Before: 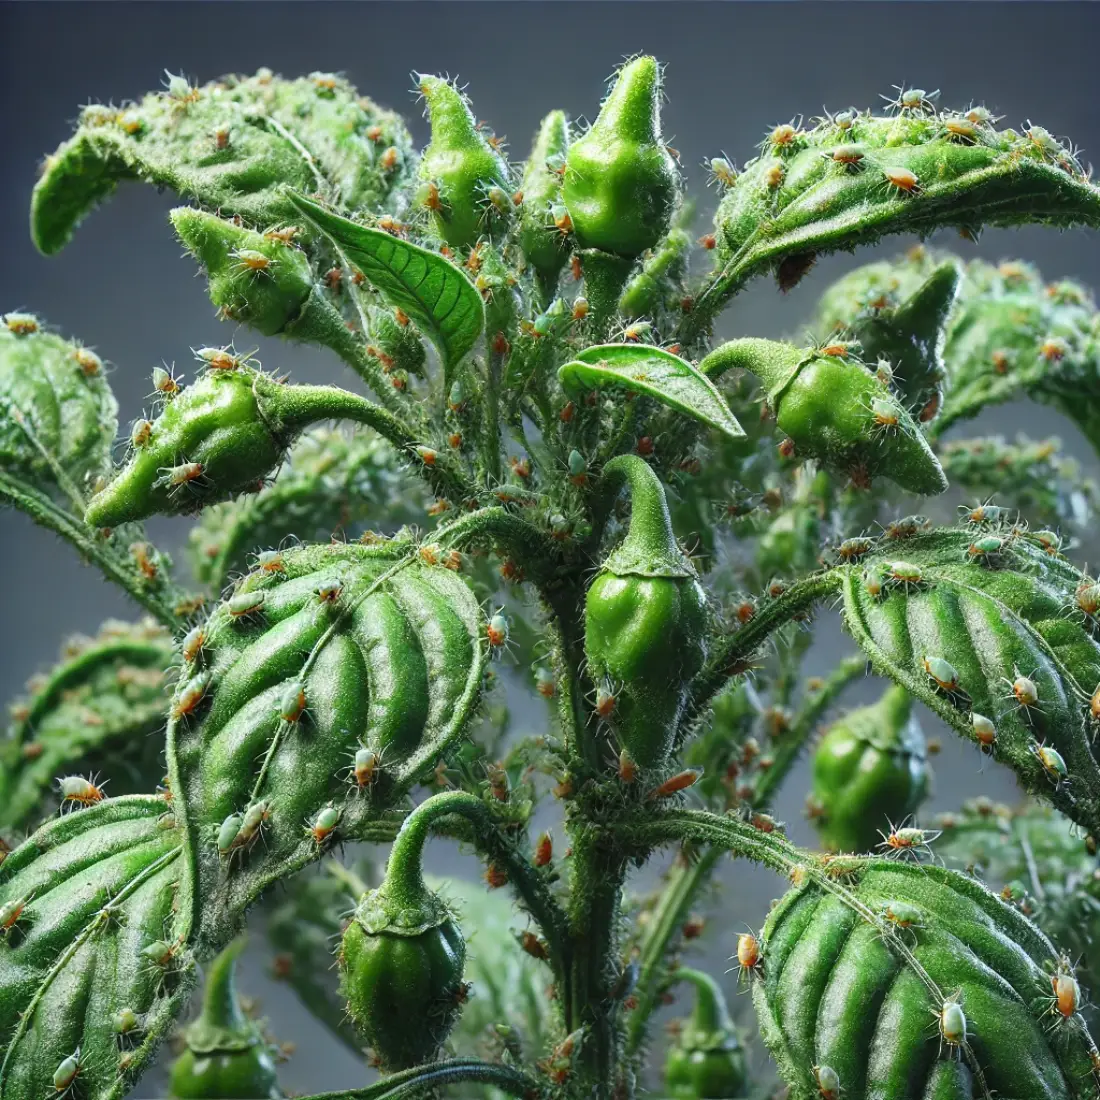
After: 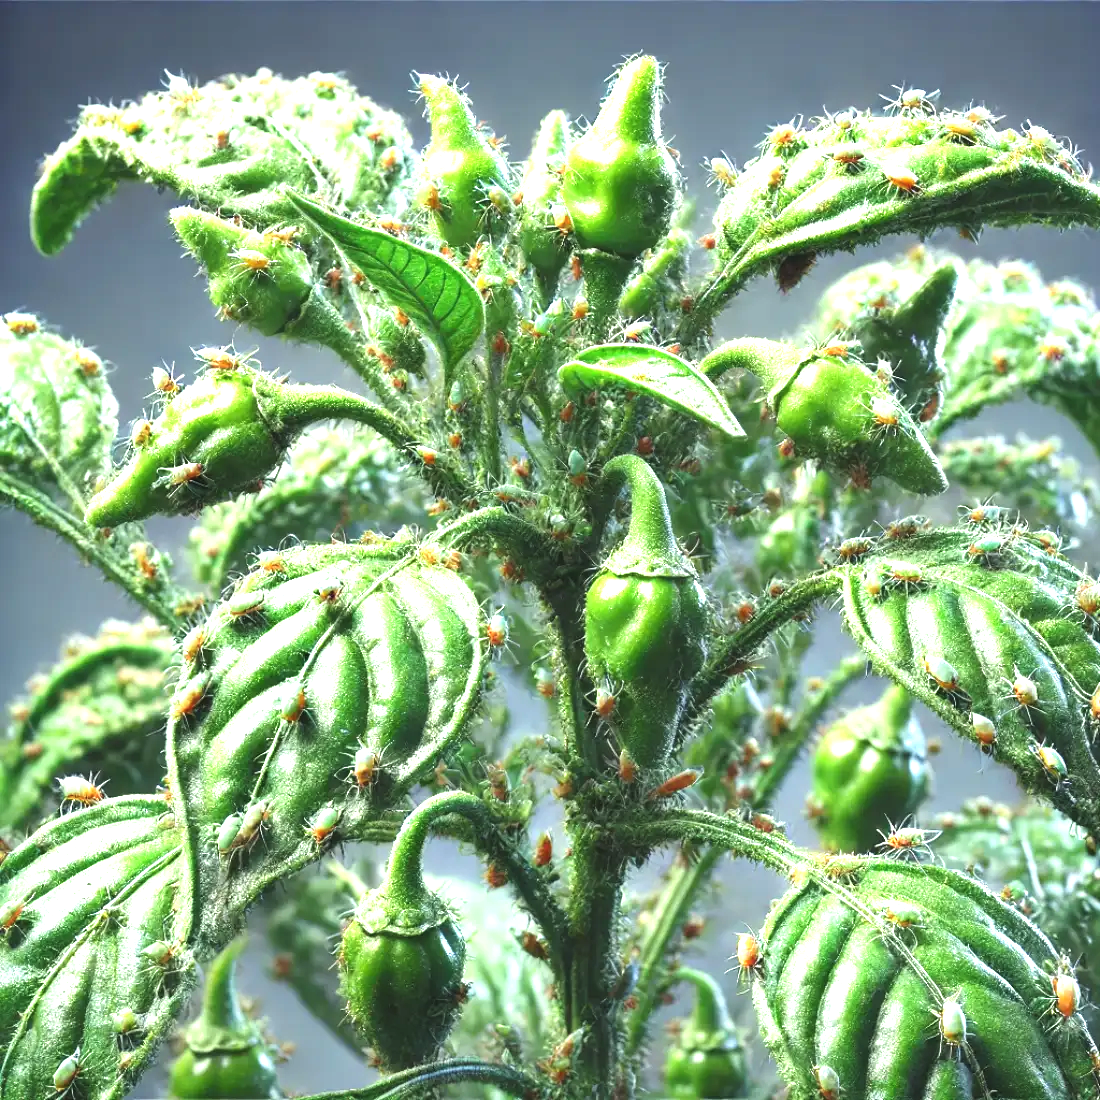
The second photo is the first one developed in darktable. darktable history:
exposure: black level correction -0.002, exposure 1.345 EV, compensate highlight preservation false
